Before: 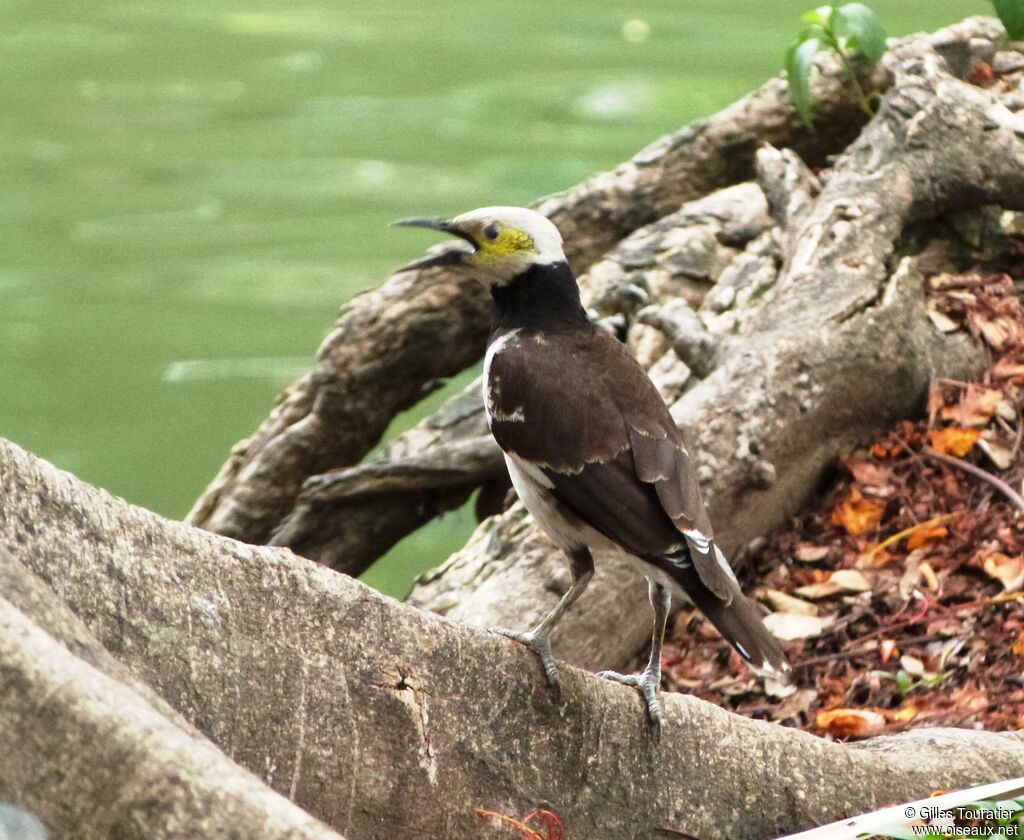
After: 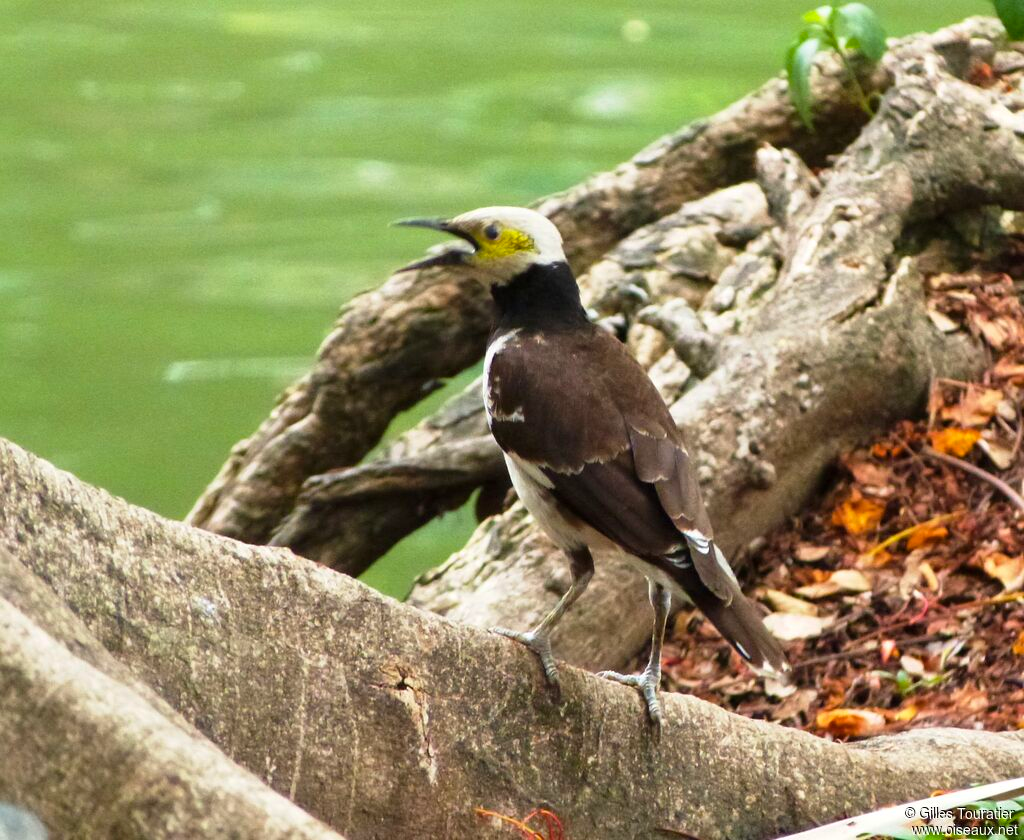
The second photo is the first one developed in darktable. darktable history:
color balance rgb: perceptual saturation grading › global saturation 0.16%, global vibrance 41.783%
